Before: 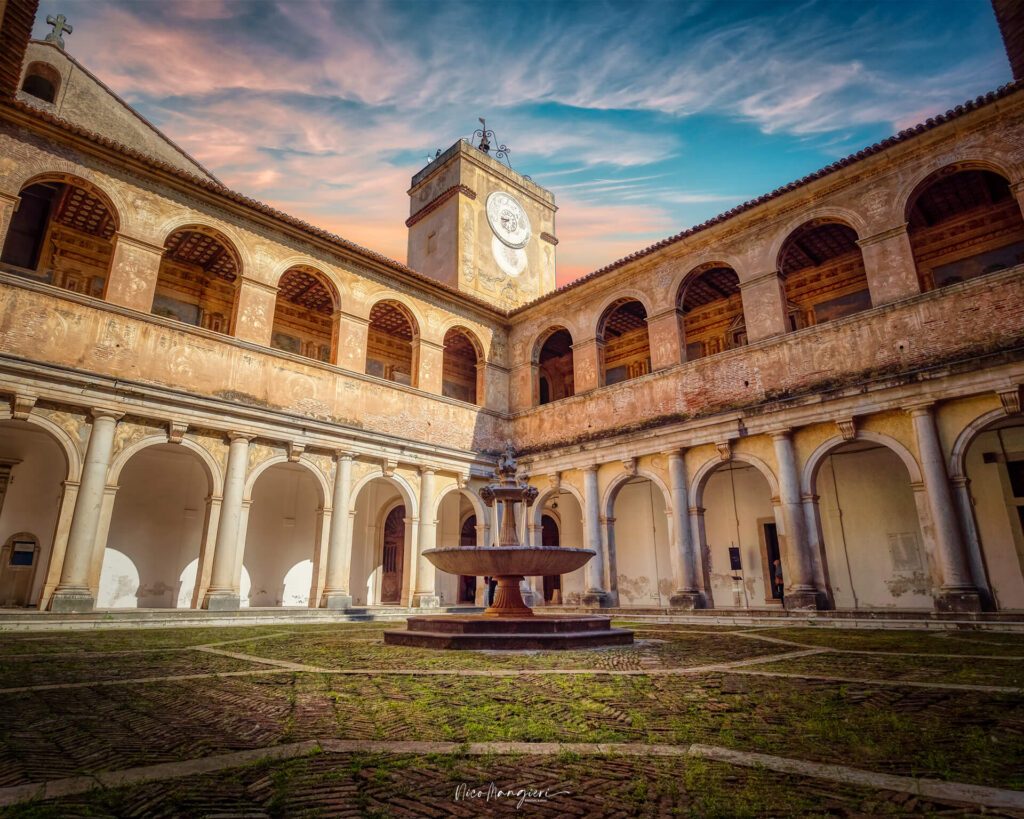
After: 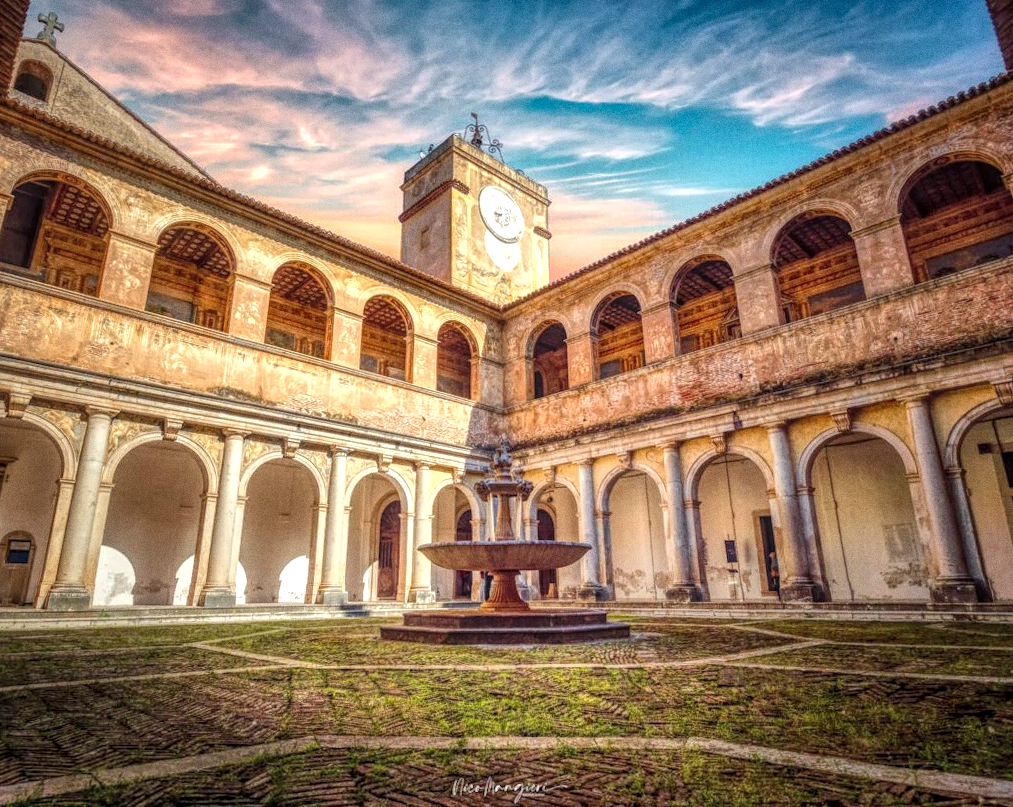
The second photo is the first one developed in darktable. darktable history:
rotate and perspective: rotation -0.45°, automatic cropping original format, crop left 0.008, crop right 0.992, crop top 0.012, crop bottom 0.988
exposure: exposure 0.566 EV, compensate highlight preservation false
grain: coarseness 0.47 ISO
local contrast: highlights 74%, shadows 55%, detail 176%, midtone range 0.207
shadows and highlights: soften with gaussian
